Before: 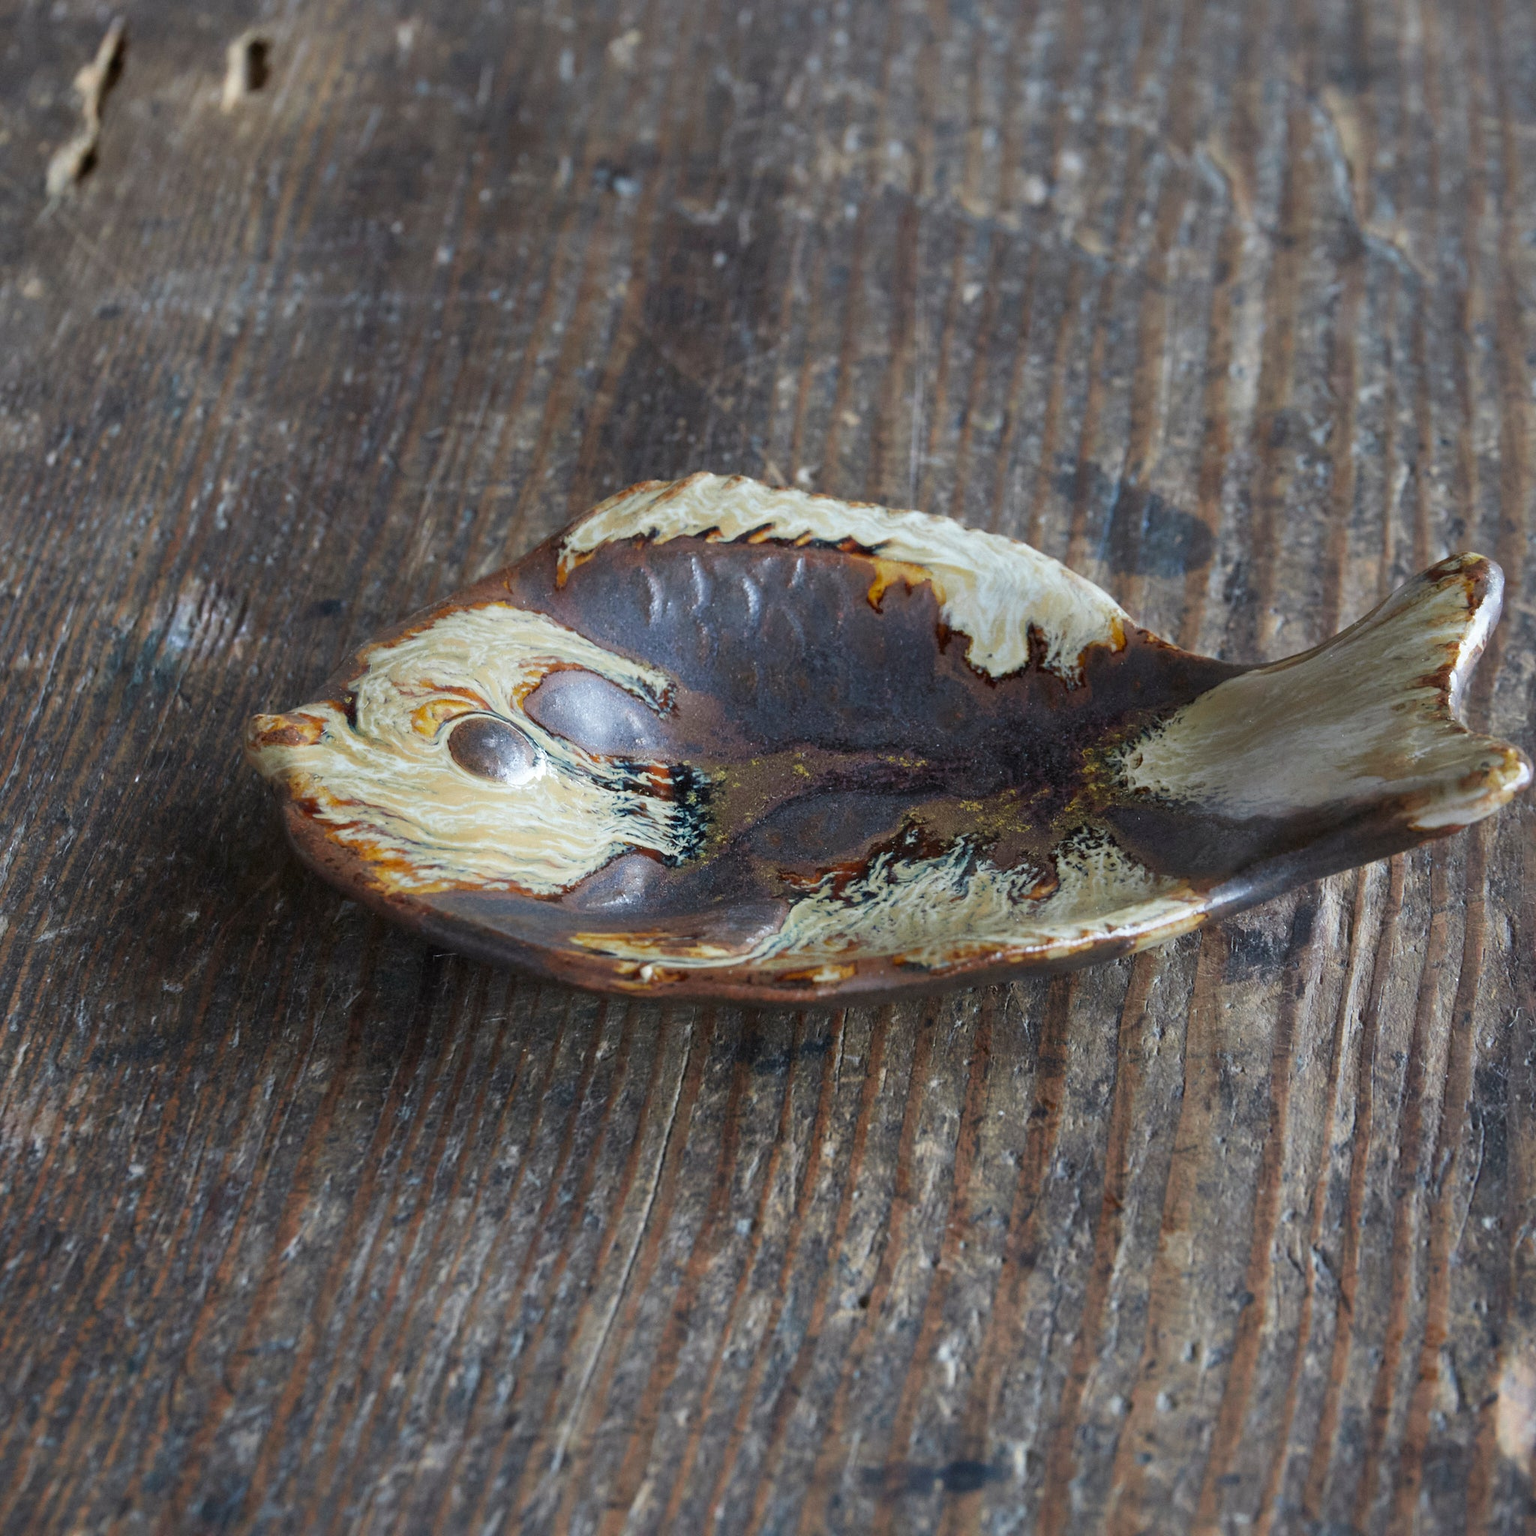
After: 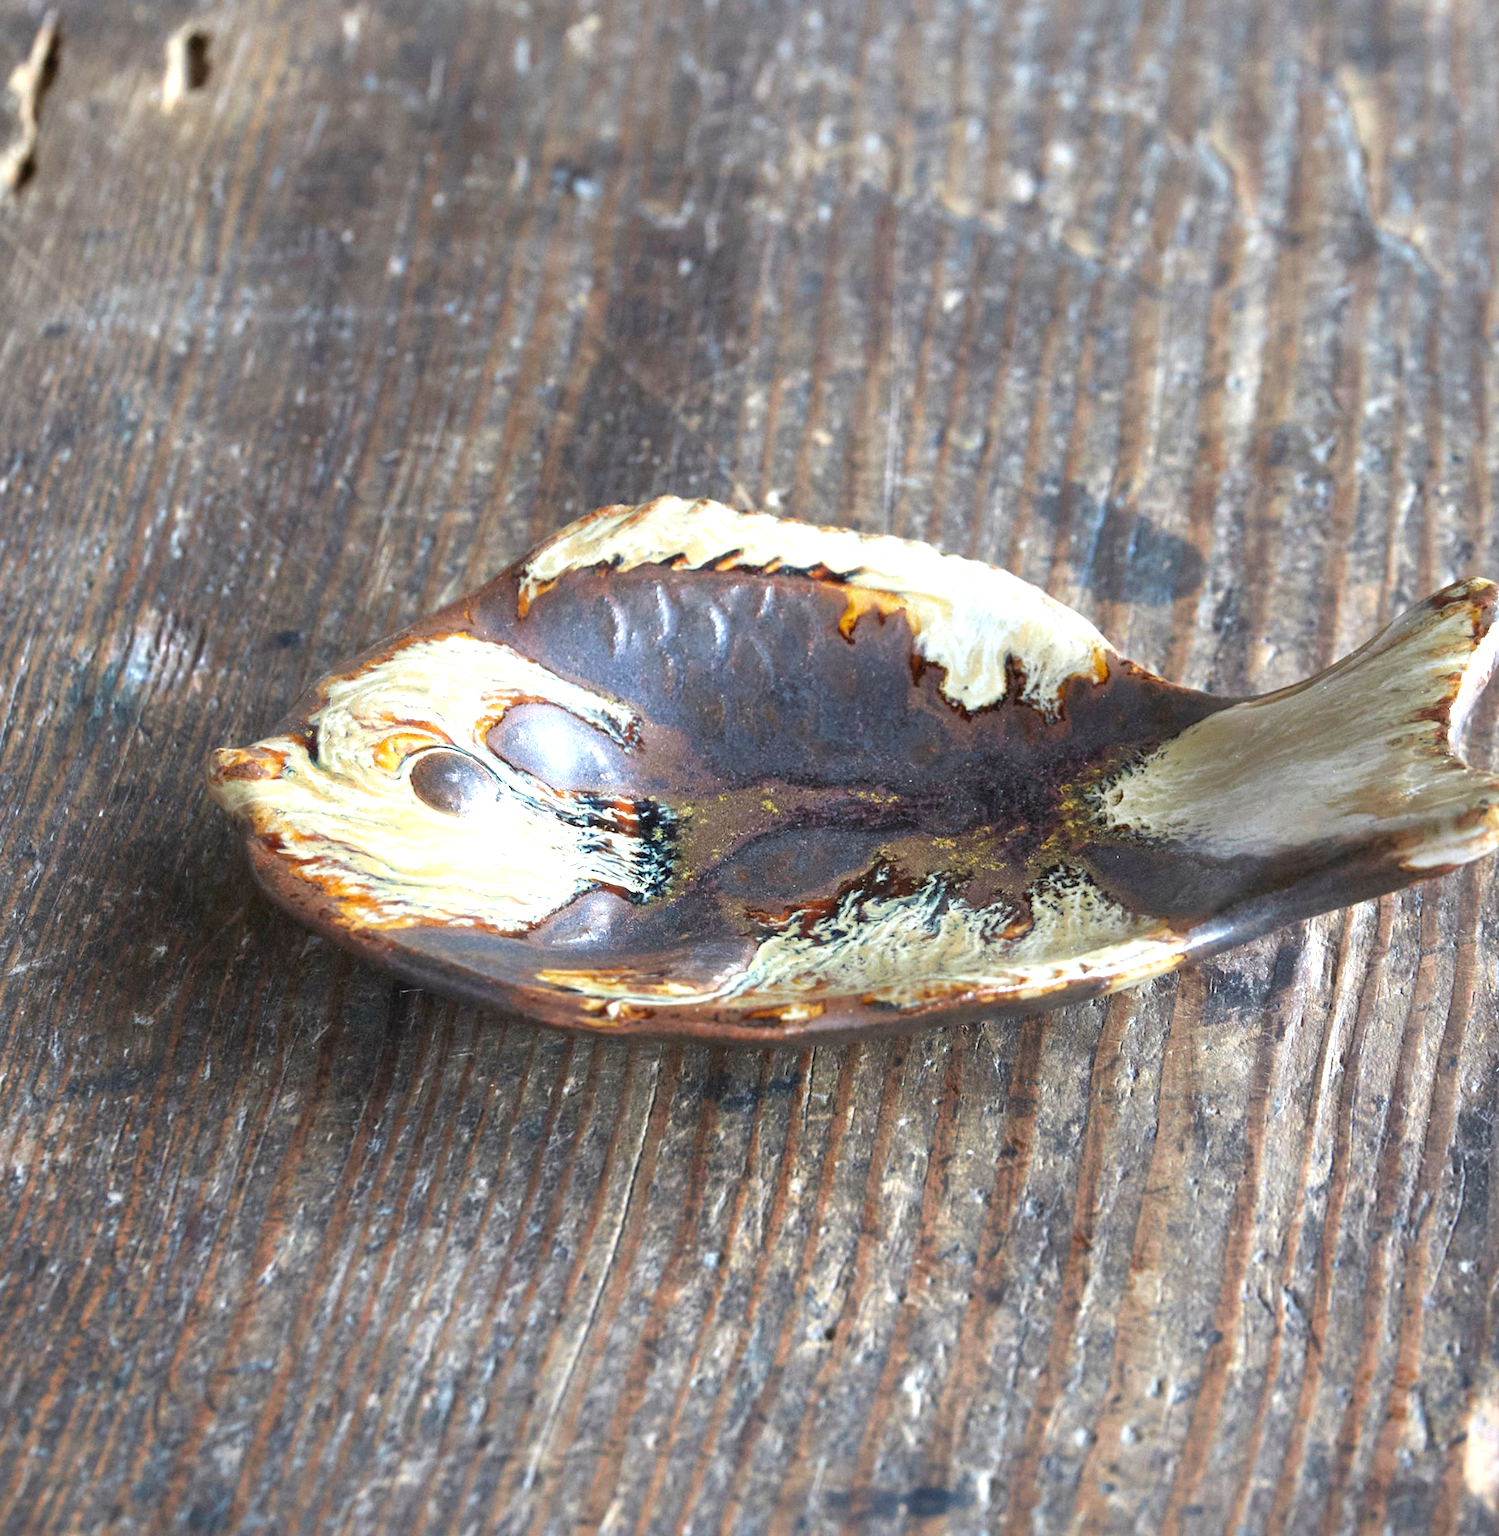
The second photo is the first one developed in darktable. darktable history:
rotate and perspective: rotation 0.074°, lens shift (vertical) 0.096, lens shift (horizontal) -0.041, crop left 0.043, crop right 0.952, crop top 0.024, crop bottom 0.979
exposure: black level correction 0, exposure 1.1 EV, compensate exposure bias true, compensate highlight preservation false
